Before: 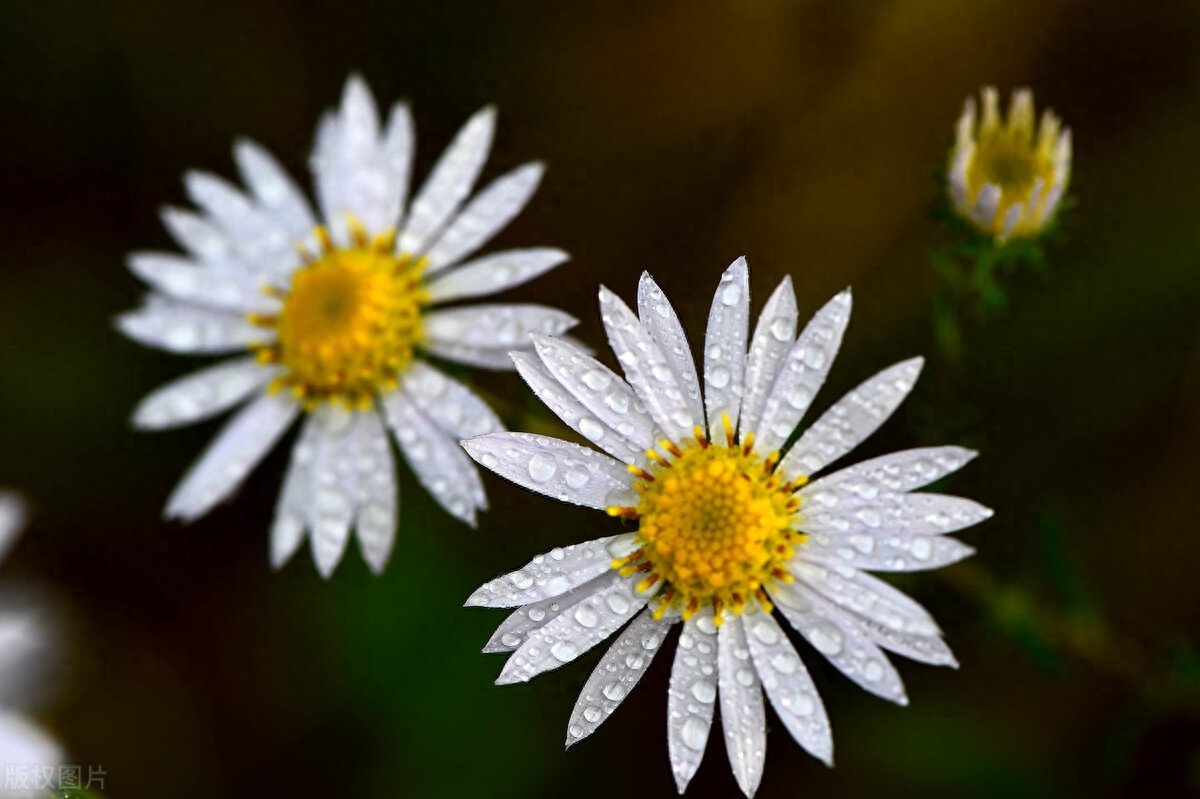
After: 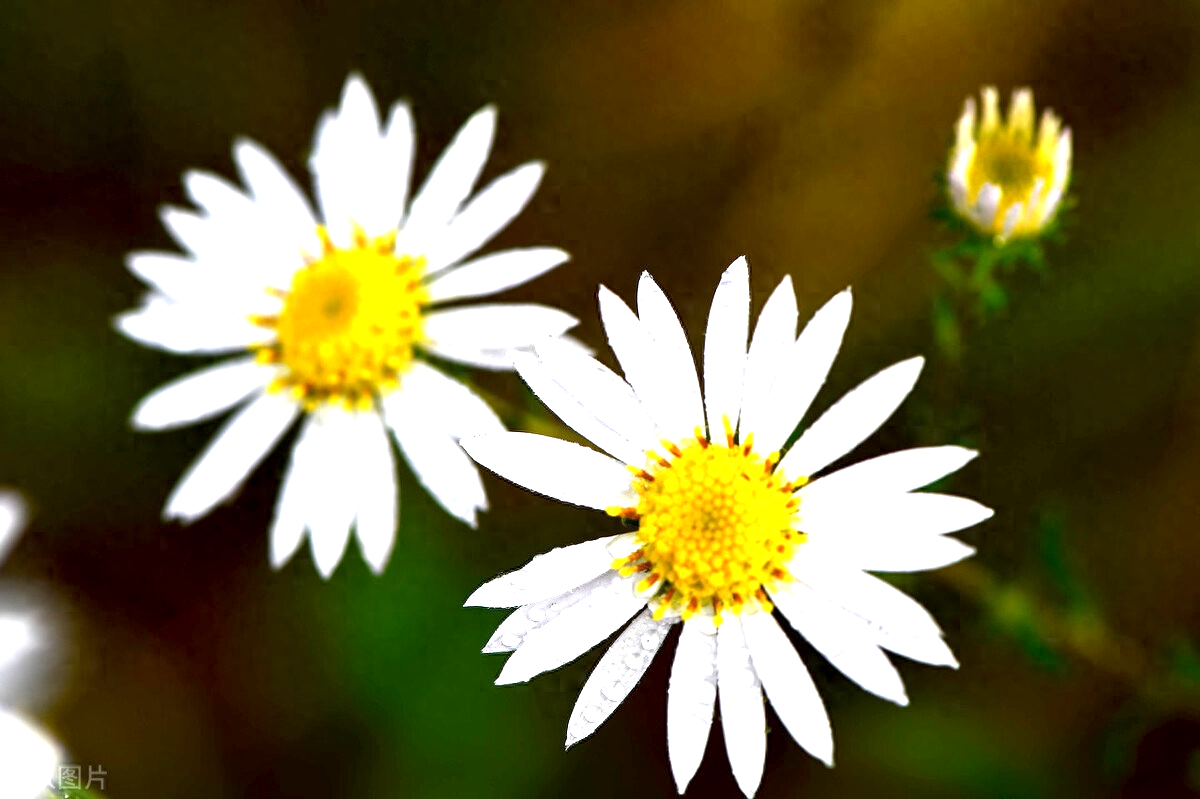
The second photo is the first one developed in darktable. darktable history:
exposure: black level correction 0.001, exposure 1.65 EV, compensate highlight preservation false
